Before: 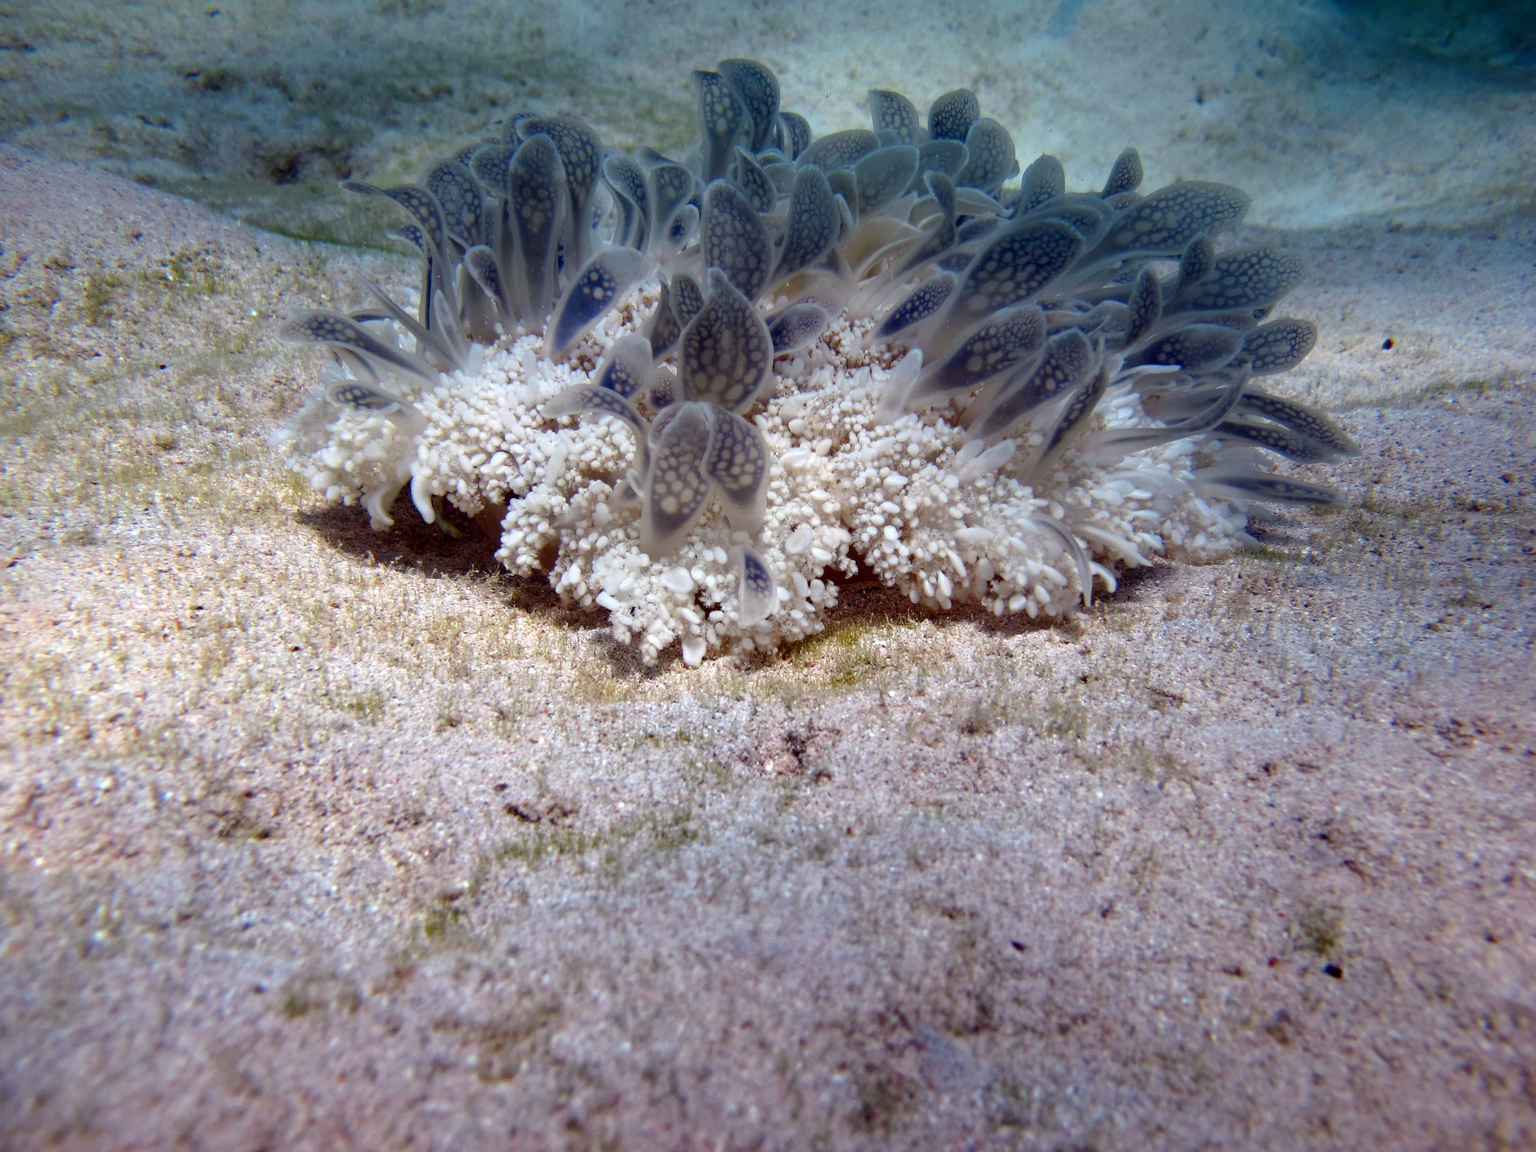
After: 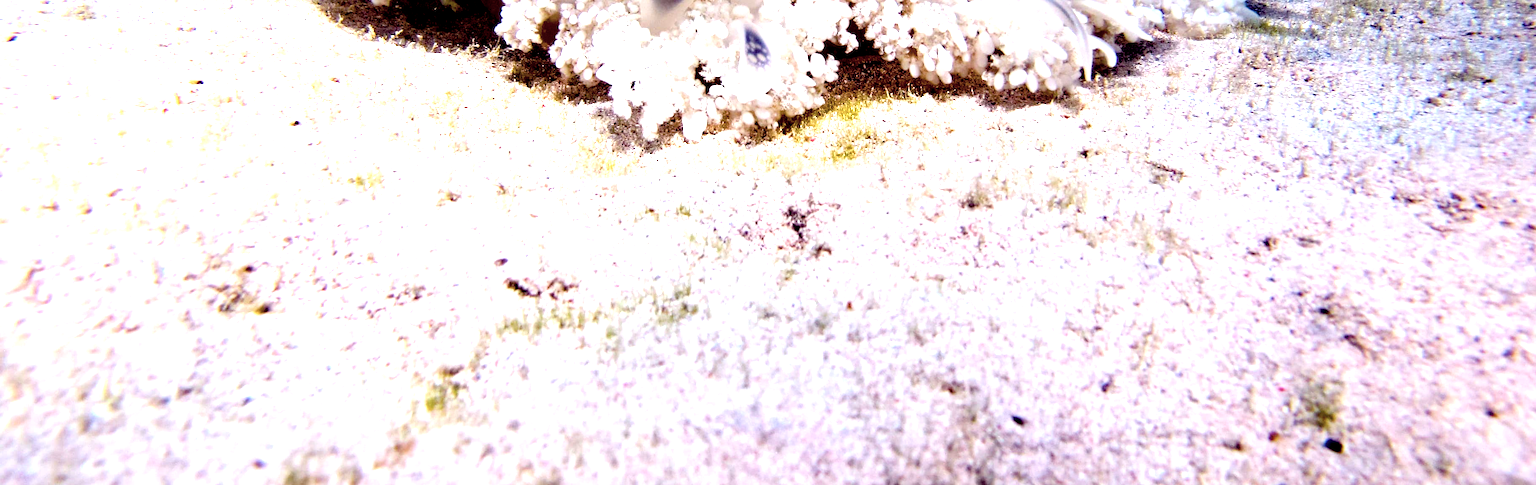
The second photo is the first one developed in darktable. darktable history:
crop: top 45.653%, bottom 12.18%
exposure: black level correction 0.015, exposure 1.797 EV, compensate highlight preservation false
color balance rgb: highlights gain › chroma 0.269%, highlights gain › hue 331.86°, linear chroma grading › global chroma 15.01%, perceptual saturation grading › global saturation 29.396%, global vibrance 20%
contrast brightness saturation: contrast 0.099, saturation -0.376
